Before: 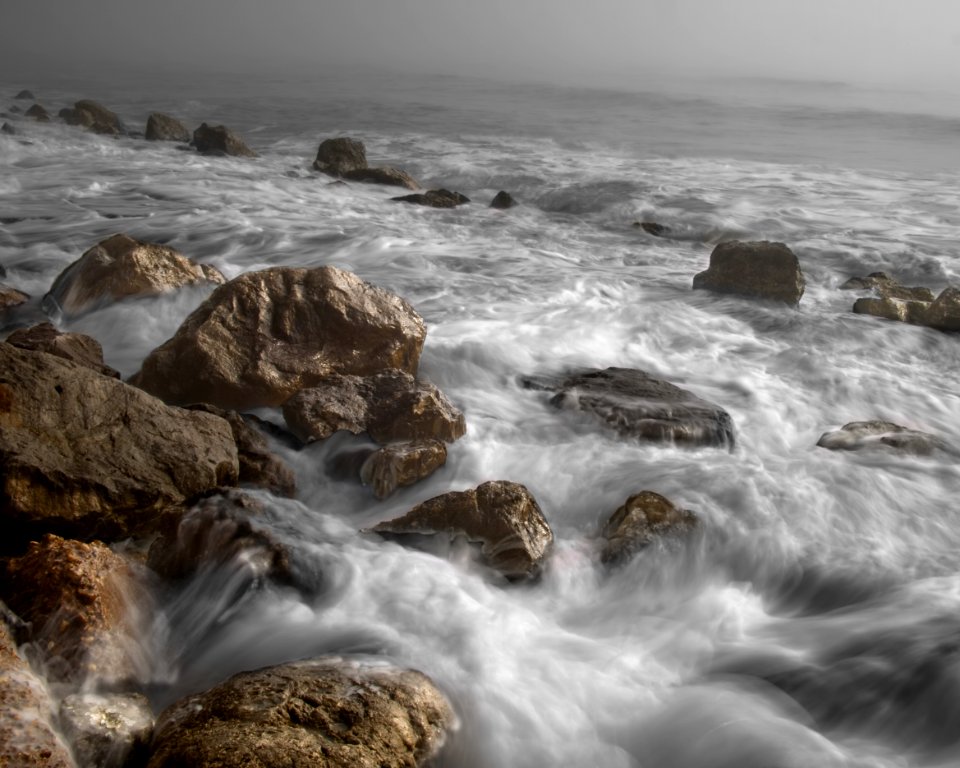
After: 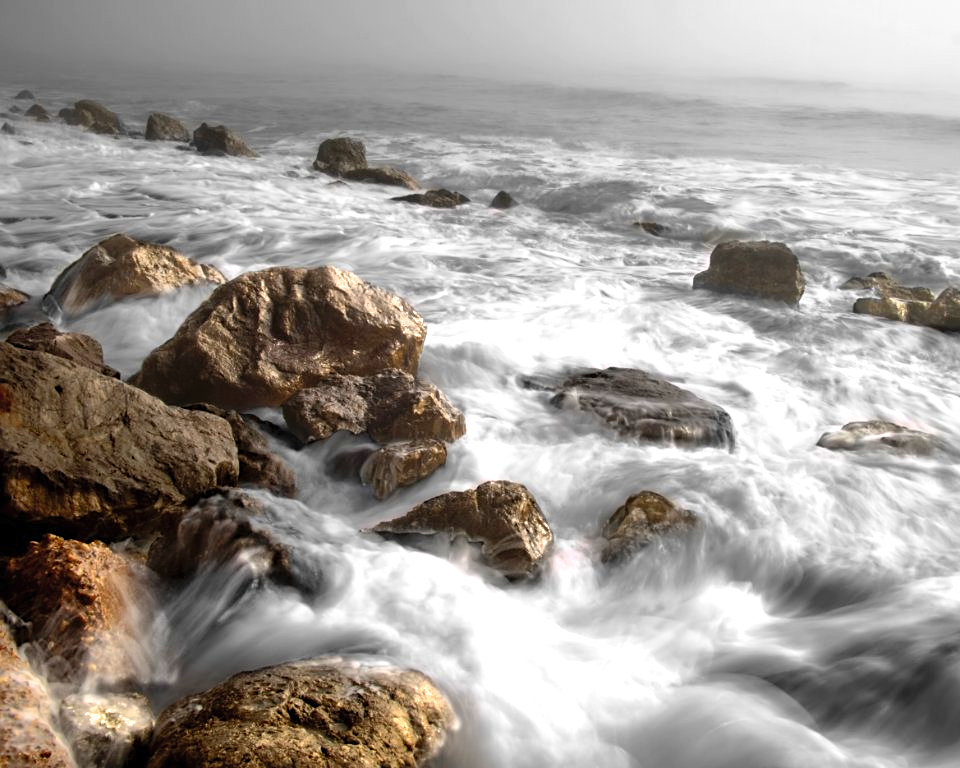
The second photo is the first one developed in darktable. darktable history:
sharpen: amount 0.204
shadows and highlights: on, module defaults
tone equalizer: -8 EV -0.738 EV, -7 EV -0.712 EV, -6 EV -0.589 EV, -5 EV -0.41 EV, -3 EV 0.386 EV, -2 EV 0.6 EV, -1 EV 0.7 EV, +0 EV 0.729 EV
contrast brightness saturation: contrast 0.199, brightness 0.153, saturation 0.136
